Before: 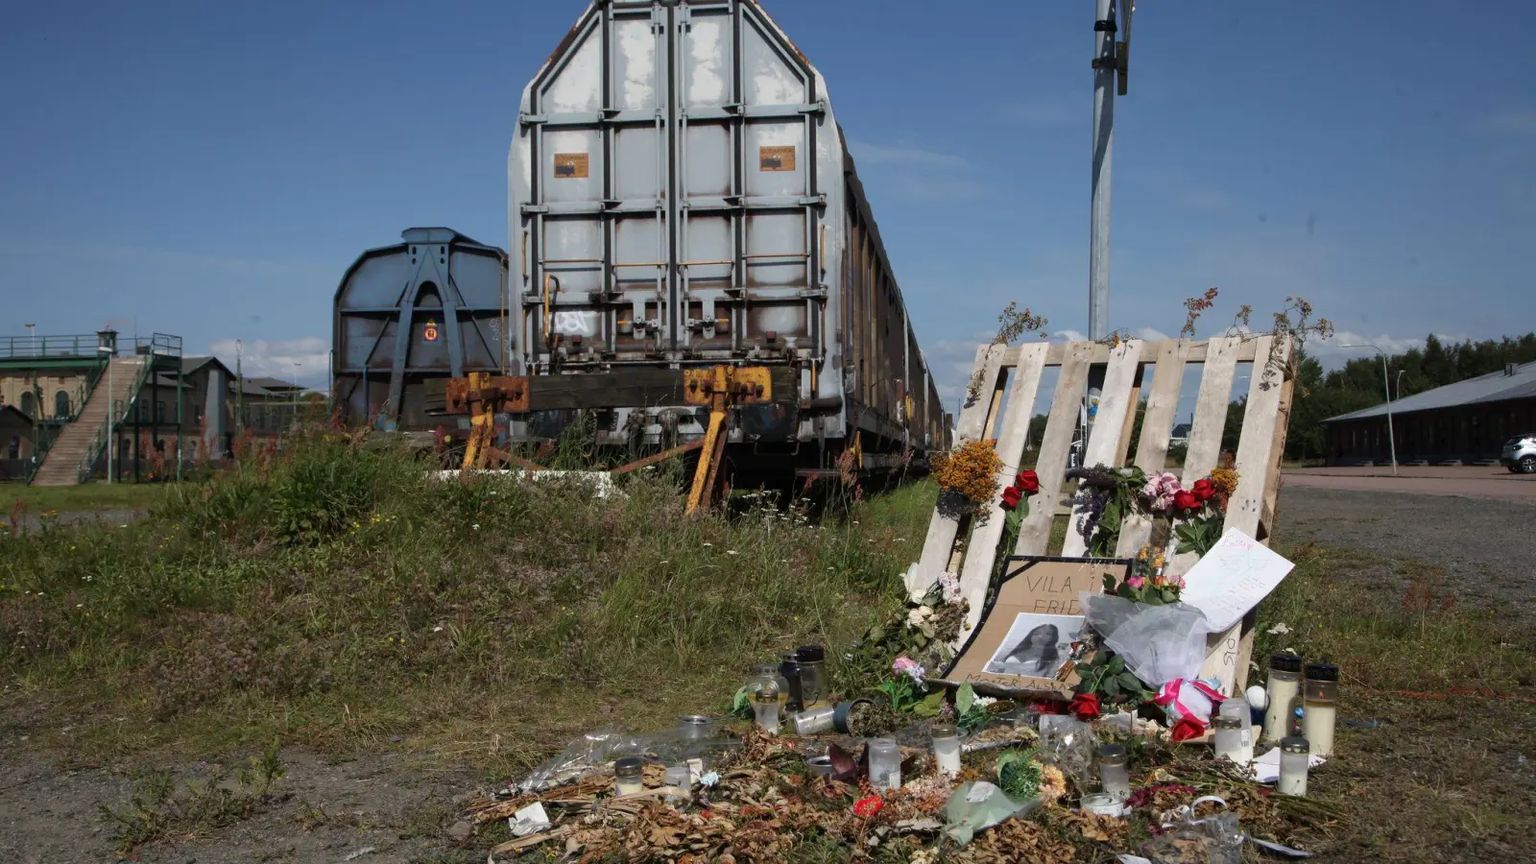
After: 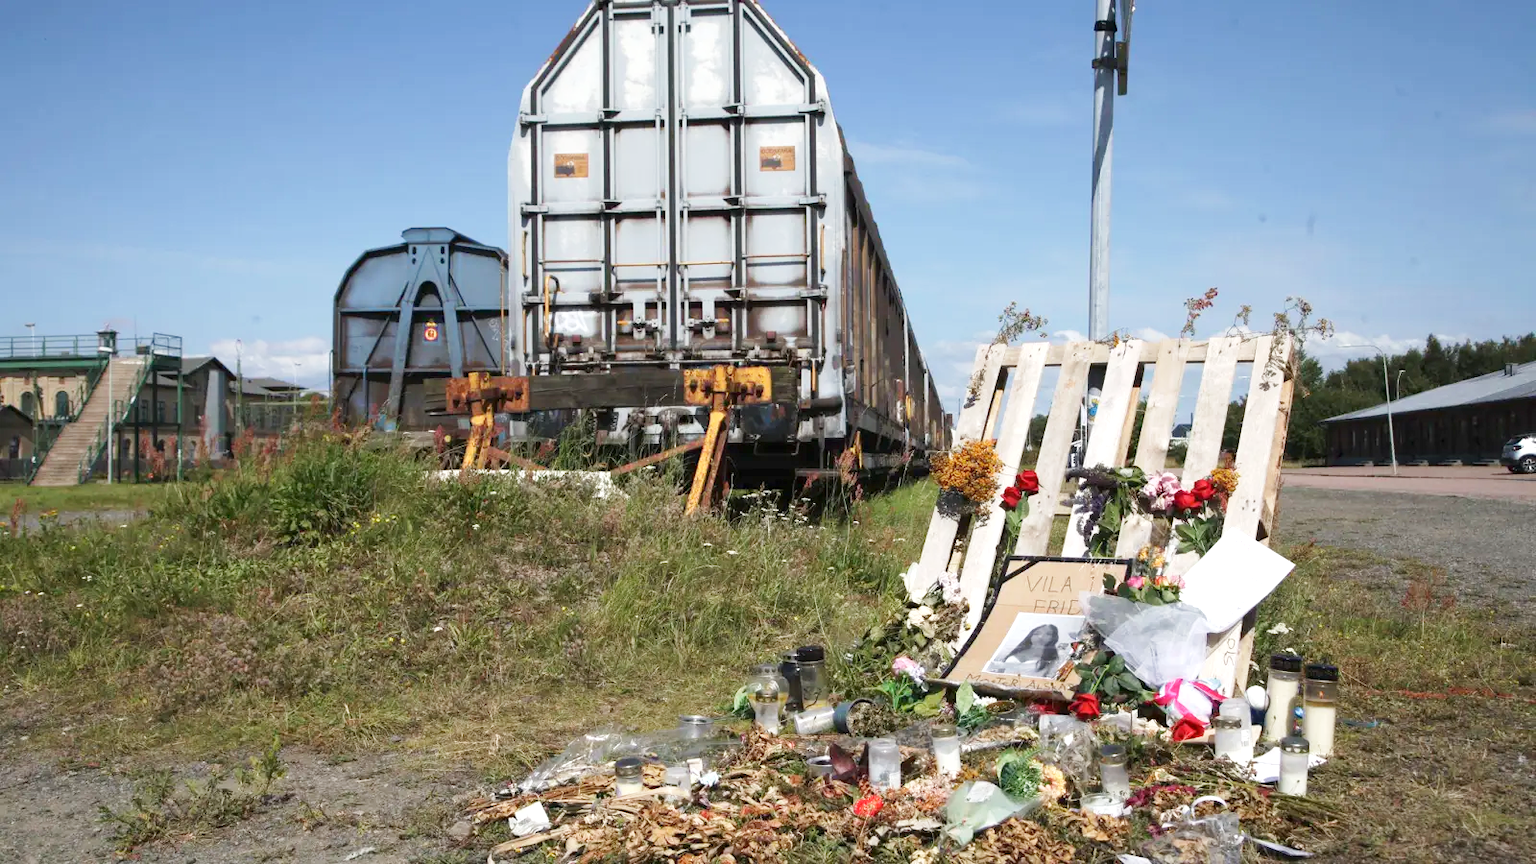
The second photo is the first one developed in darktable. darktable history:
exposure: exposure 0.643 EV, compensate exposure bias true, compensate highlight preservation false
base curve: curves: ch0 [(0, 0) (0.204, 0.334) (0.55, 0.733) (1, 1)], preserve colors none
